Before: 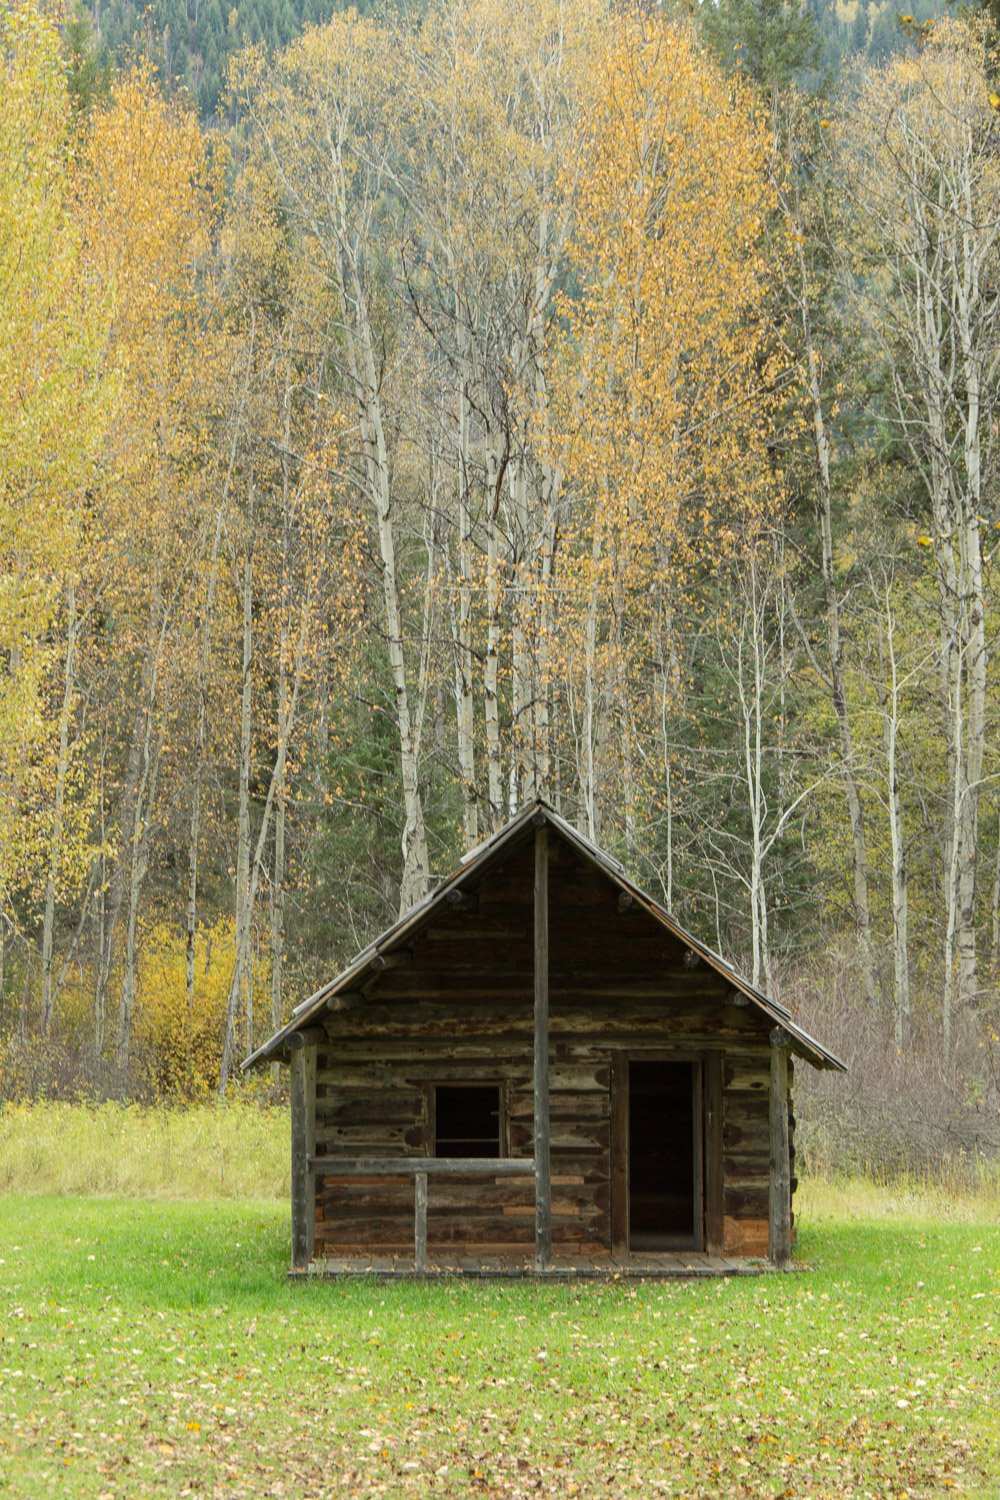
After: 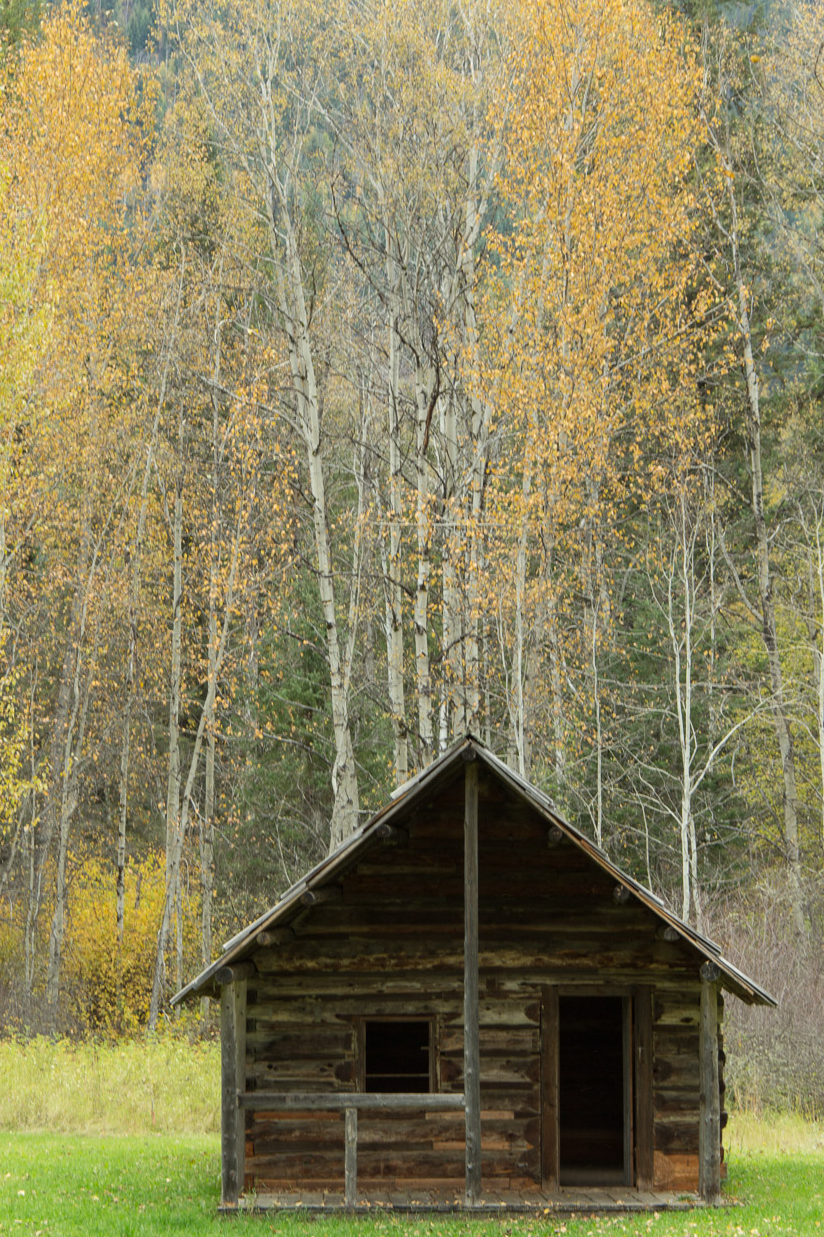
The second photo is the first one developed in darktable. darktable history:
crop and rotate: left 7.023%, top 4.389%, right 10.548%, bottom 13.136%
